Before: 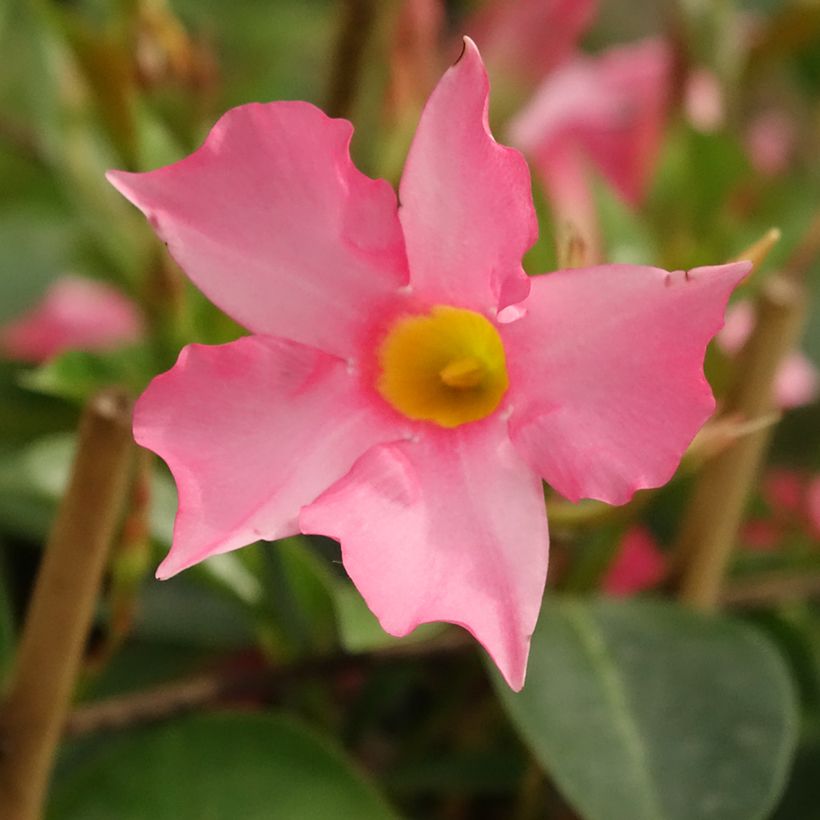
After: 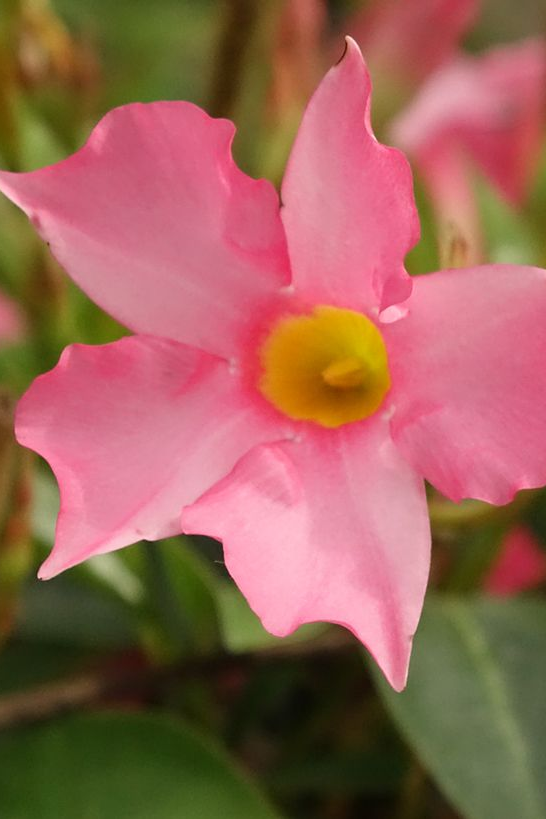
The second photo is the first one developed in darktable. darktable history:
crop and rotate: left 14.504%, right 18.904%
